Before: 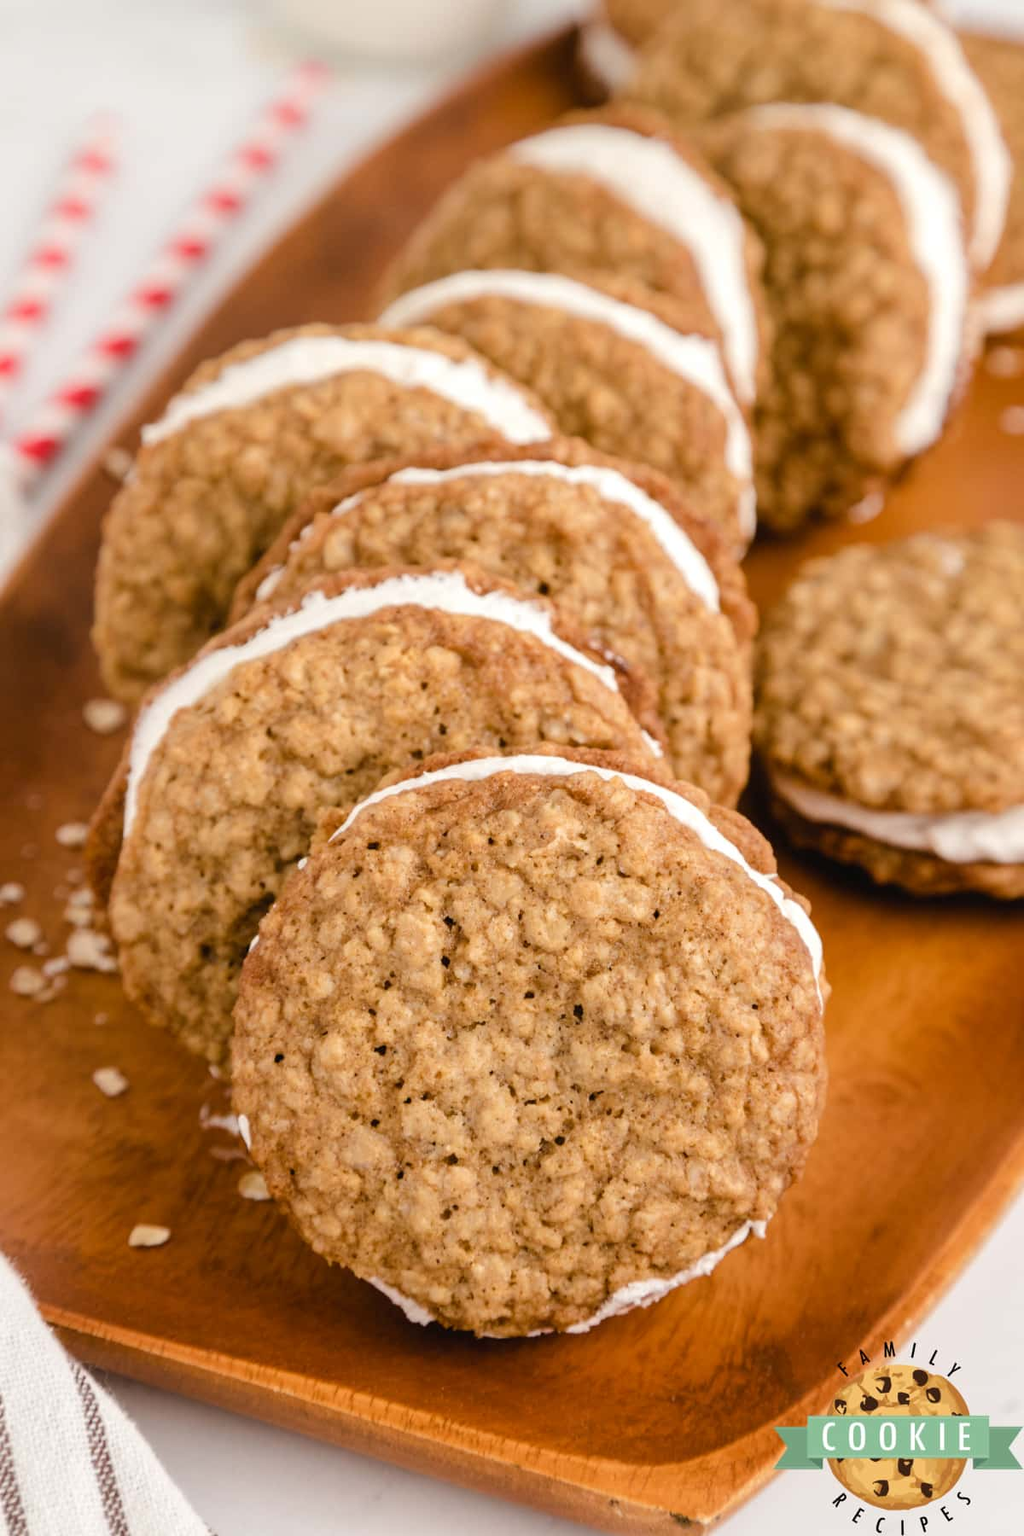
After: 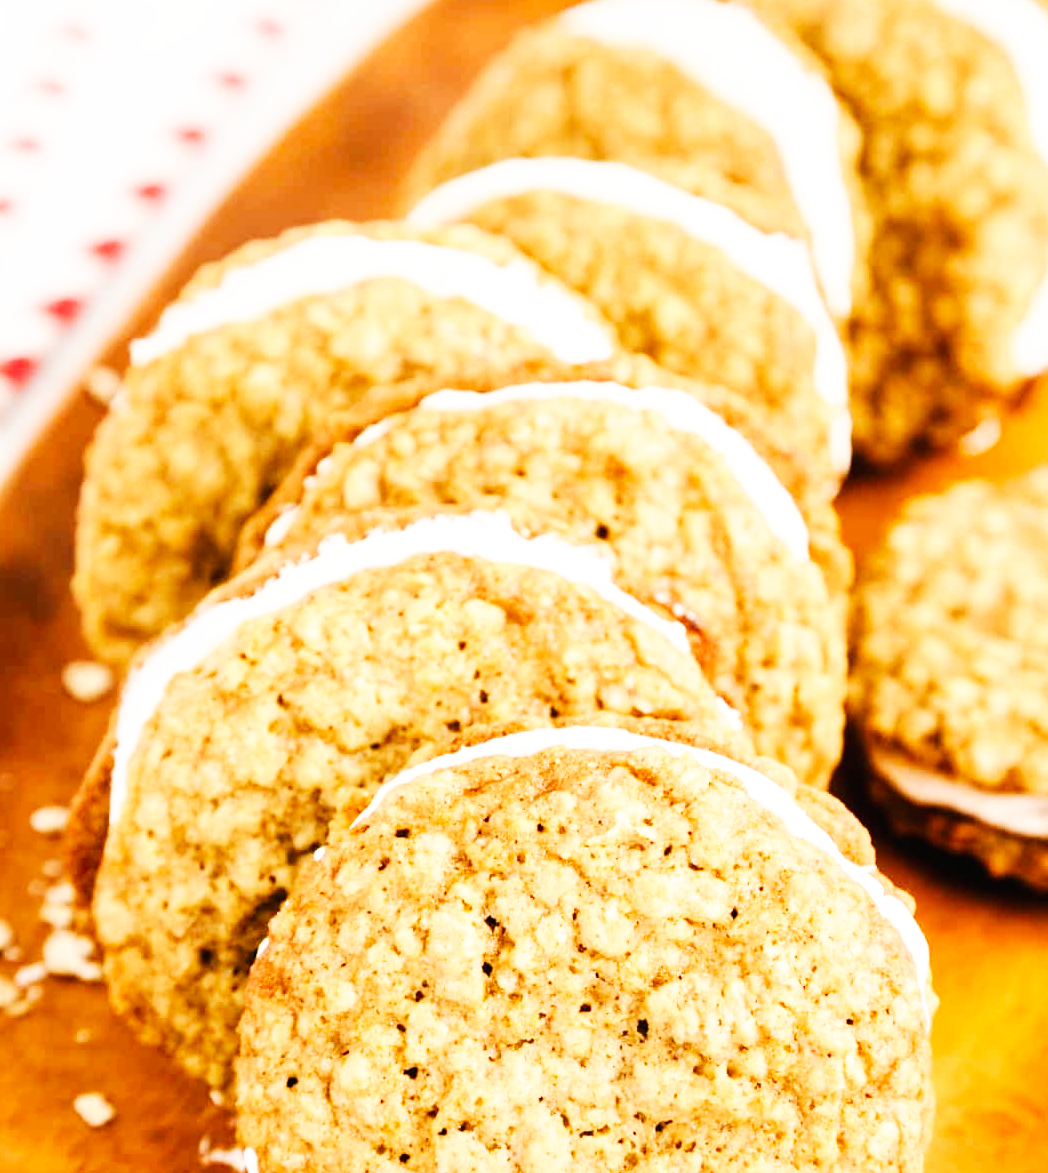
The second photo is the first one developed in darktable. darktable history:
base curve: curves: ch0 [(0, 0) (0.007, 0.004) (0.027, 0.03) (0.046, 0.07) (0.207, 0.54) (0.442, 0.872) (0.673, 0.972) (1, 1)], preserve colors none
crop: left 2.952%, top 8.828%, right 9.665%, bottom 25.979%
exposure: exposure 0.19 EV, compensate highlight preservation false
